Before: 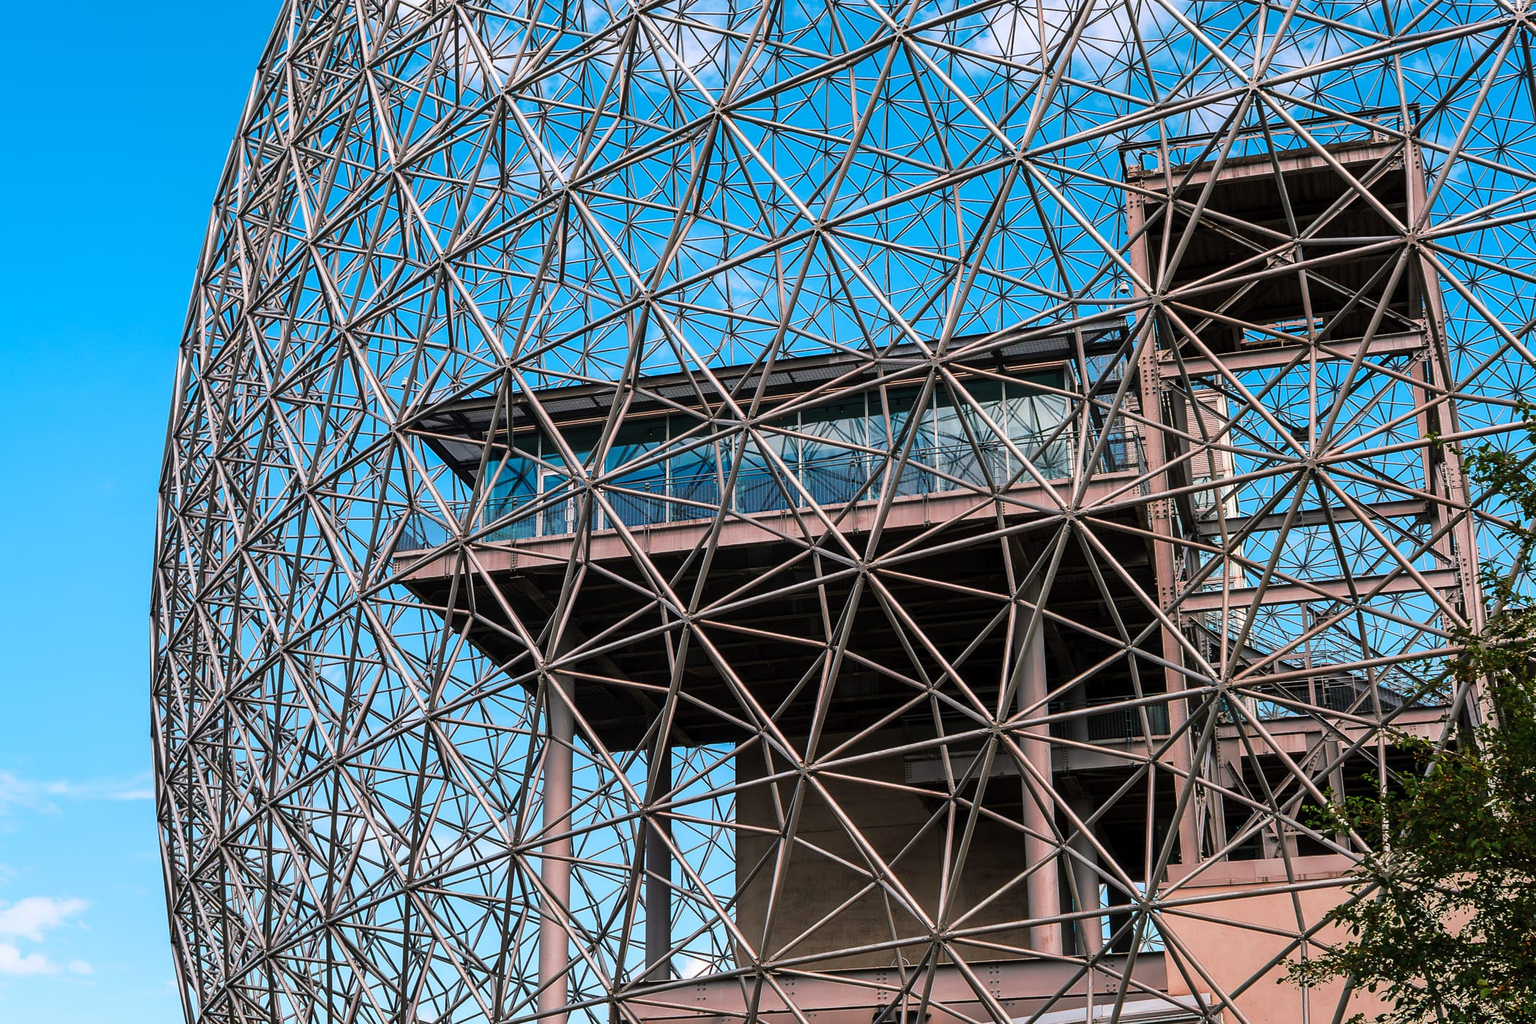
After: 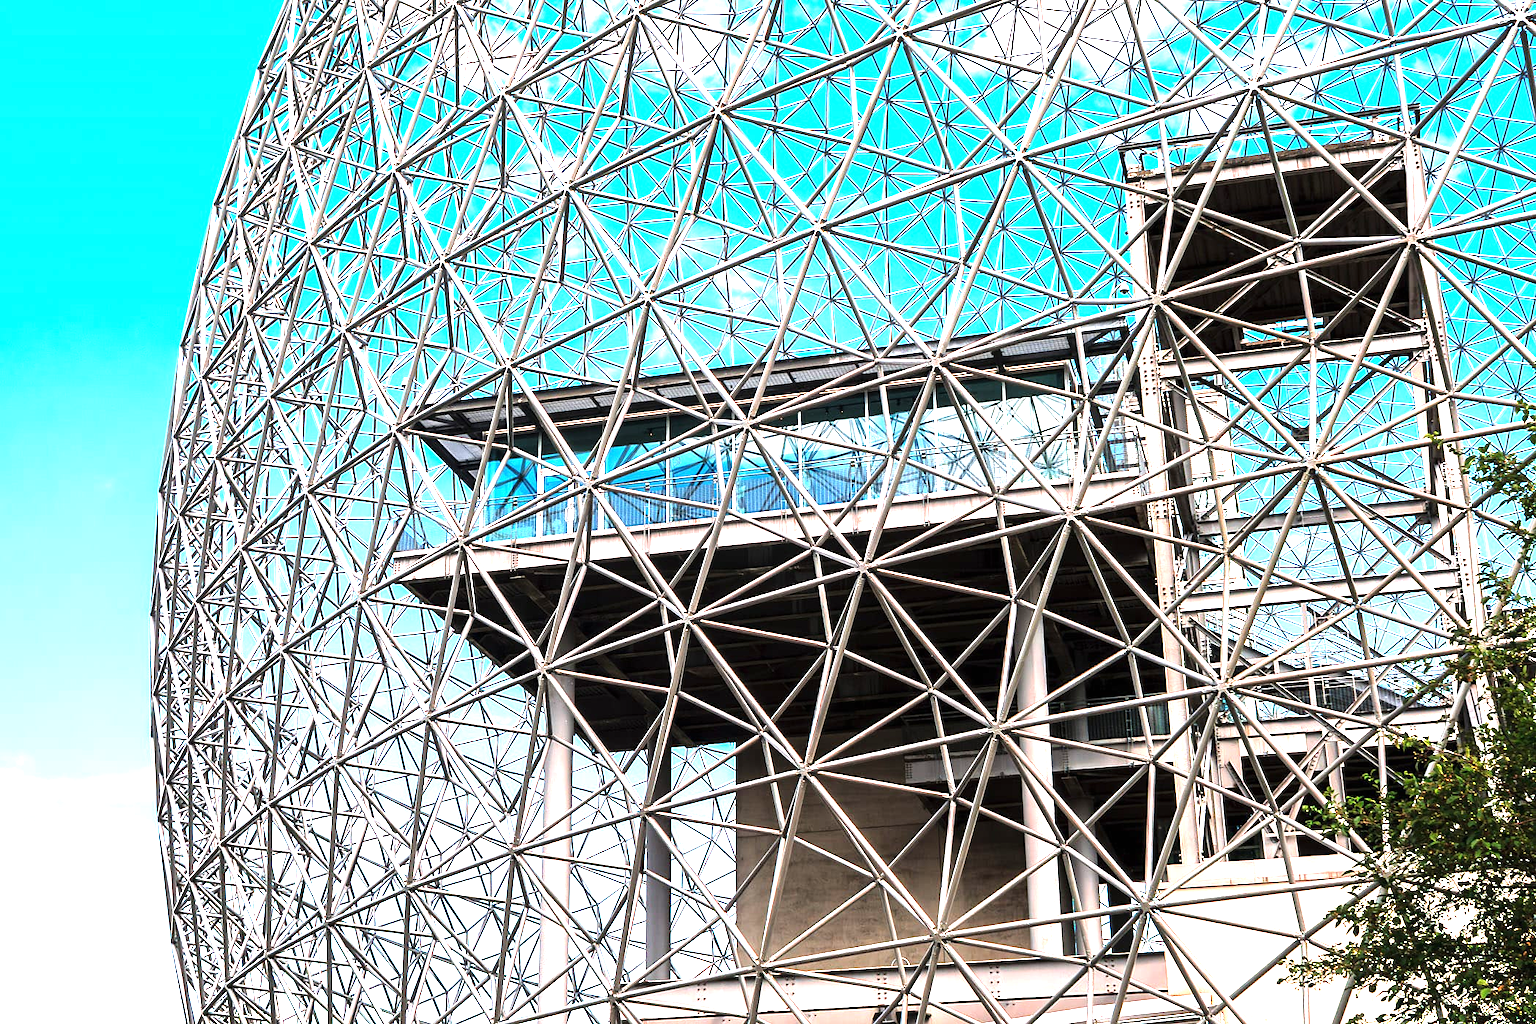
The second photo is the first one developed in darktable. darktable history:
tone equalizer: -8 EV -0.77 EV, -7 EV -0.701 EV, -6 EV -0.57 EV, -5 EV -0.405 EV, -3 EV 0.387 EV, -2 EV 0.6 EV, -1 EV 0.682 EV, +0 EV 0.748 EV, mask exposure compensation -0.505 EV
exposure: black level correction 0, exposure 1.449 EV, compensate highlight preservation false
